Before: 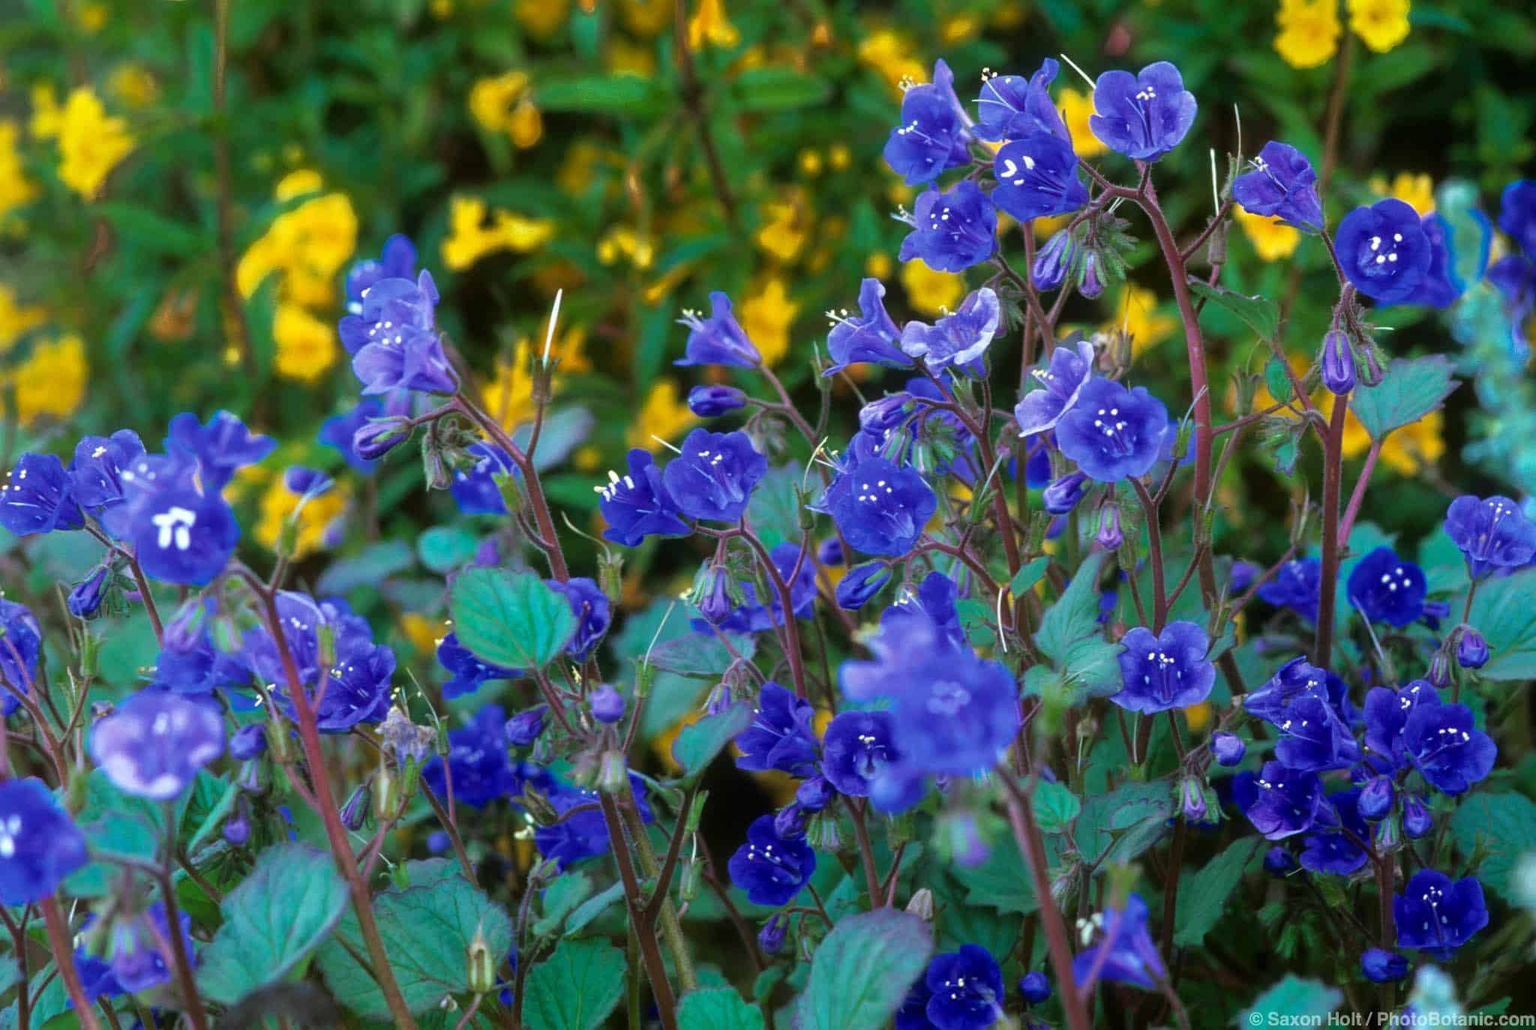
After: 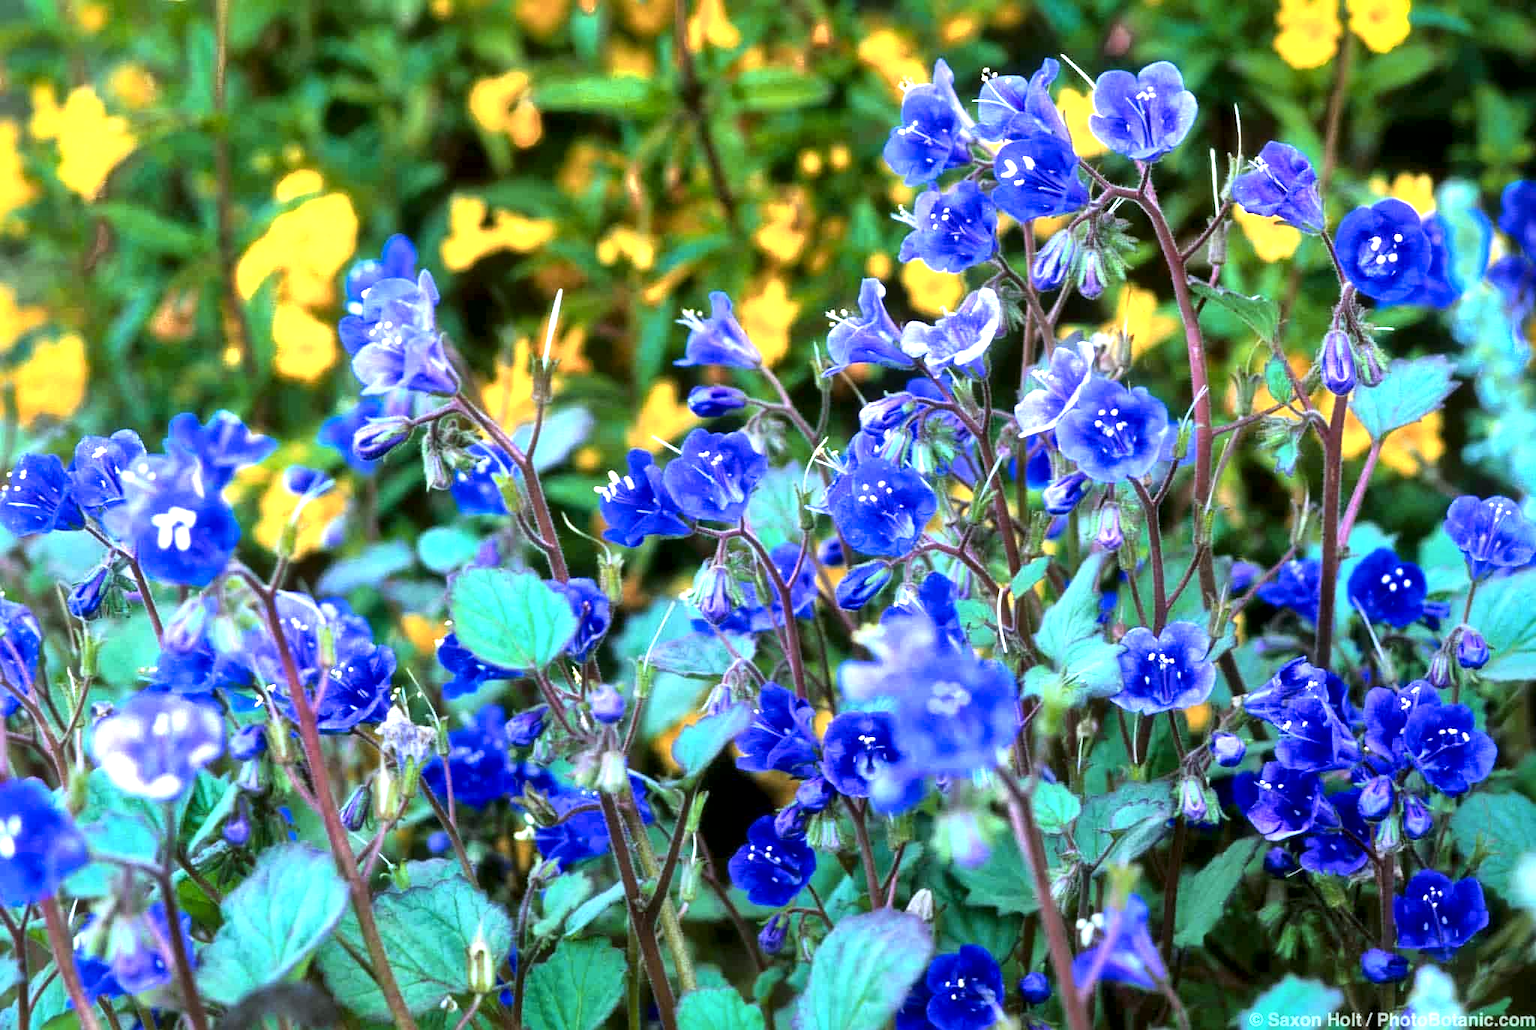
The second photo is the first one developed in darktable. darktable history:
color zones: curves: ch1 [(0, 0.455) (0.063, 0.455) (0.286, 0.495) (0.429, 0.5) (0.571, 0.5) (0.714, 0.5) (0.857, 0.5) (1, 0.455)]; ch2 [(0, 0.532) (0.063, 0.521) (0.233, 0.447) (0.429, 0.489) (0.571, 0.5) (0.714, 0.5) (0.857, 0.5) (1, 0.532)]
white balance: red 0.925, blue 1.046
local contrast: mode bilateral grid, contrast 70, coarseness 75, detail 180%, midtone range 0.2
exposure: black level correction 0, exposure 1.2 EV, compensate highlight preservation false
